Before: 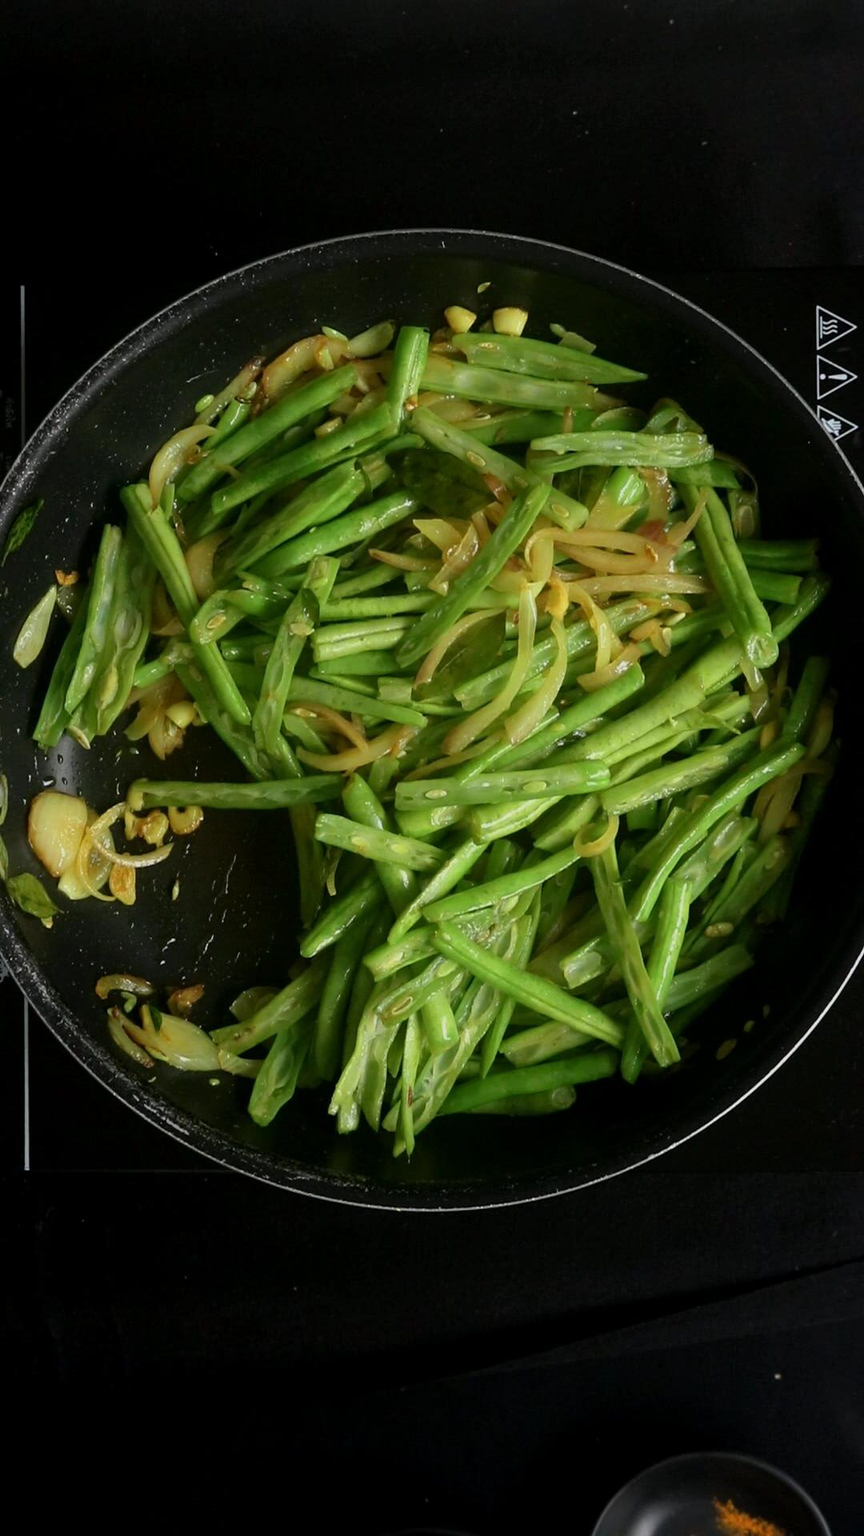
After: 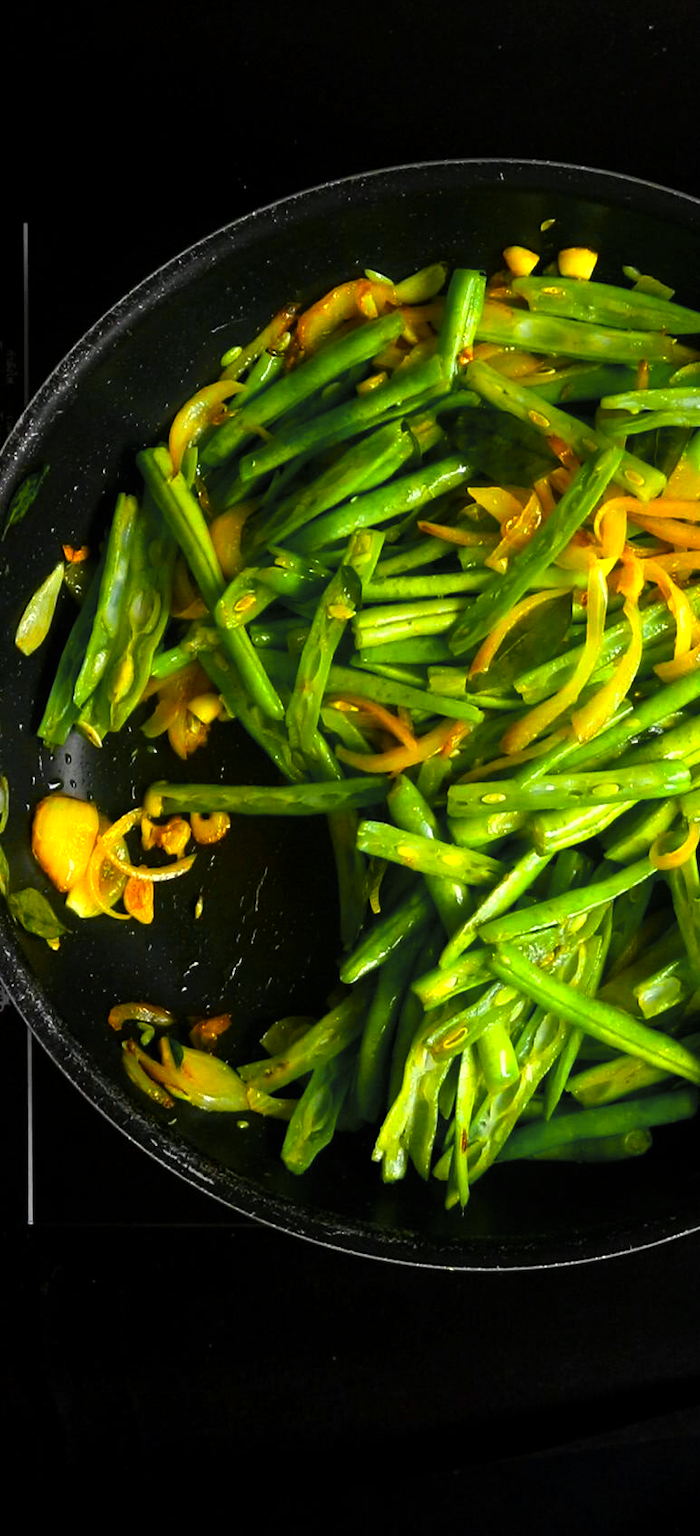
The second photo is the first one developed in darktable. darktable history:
color zones: curves: ch0 [(0.257, 0.558) (0.75, 0.565)]; ch1 [(0.004, 0.857) (0.14, 0.416) (0.257, 0.695) (0.442, 0.032) (0.736, 0.266) (0.891, 0.741)]; ch2 [(0, 0.623) (0.112, 0.436) (0.271, 0.474) (0.516, 0.64) (0.743, 0.286)]
crop: top 5.803%, right 27.864%, bottom 5.804%
color balance rgb: linear chroma grading › global chroma 9%, perceptual saturation grading › global saturation 36%, perceptual brilliance grading › global brilliance 15%, perceptual brilliance grading › shadows -35%, global vibrance 15%
